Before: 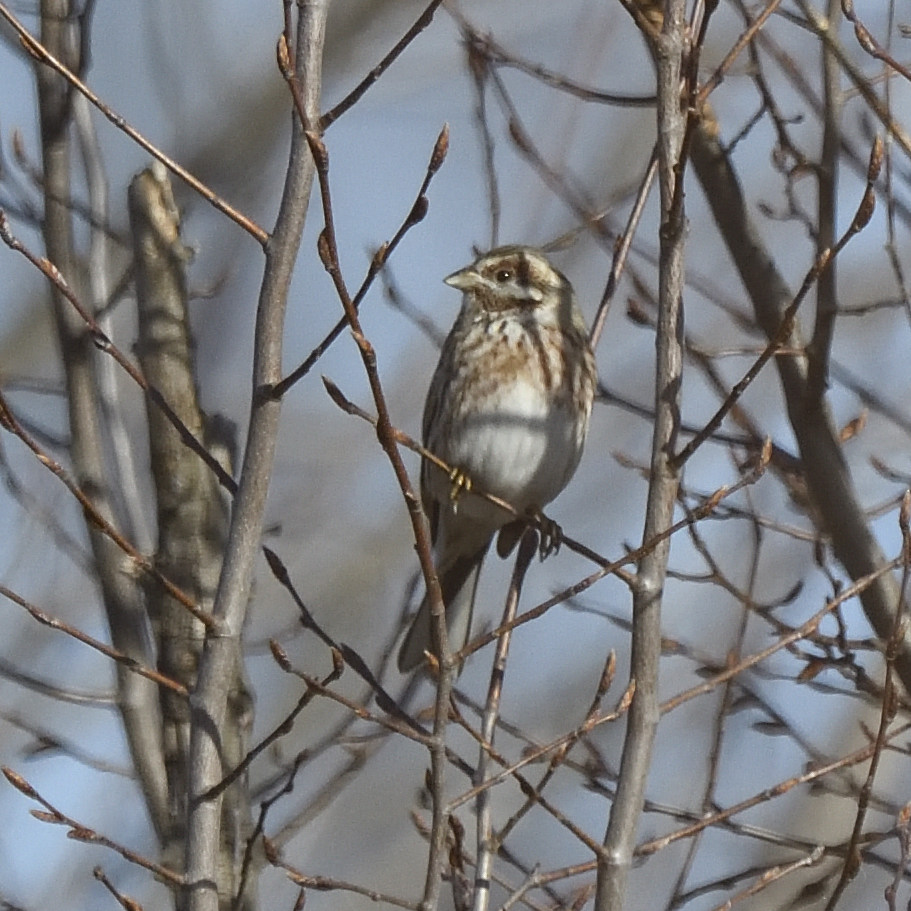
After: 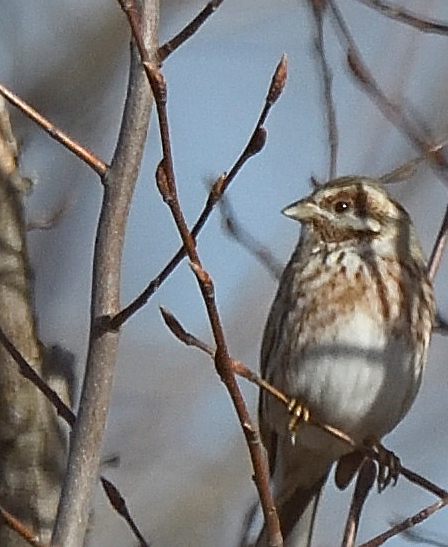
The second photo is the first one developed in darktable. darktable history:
sharpen: on, module defaults
crop: left 17.835%, top 7.675%, right 32.881%, bottom 32.213%
